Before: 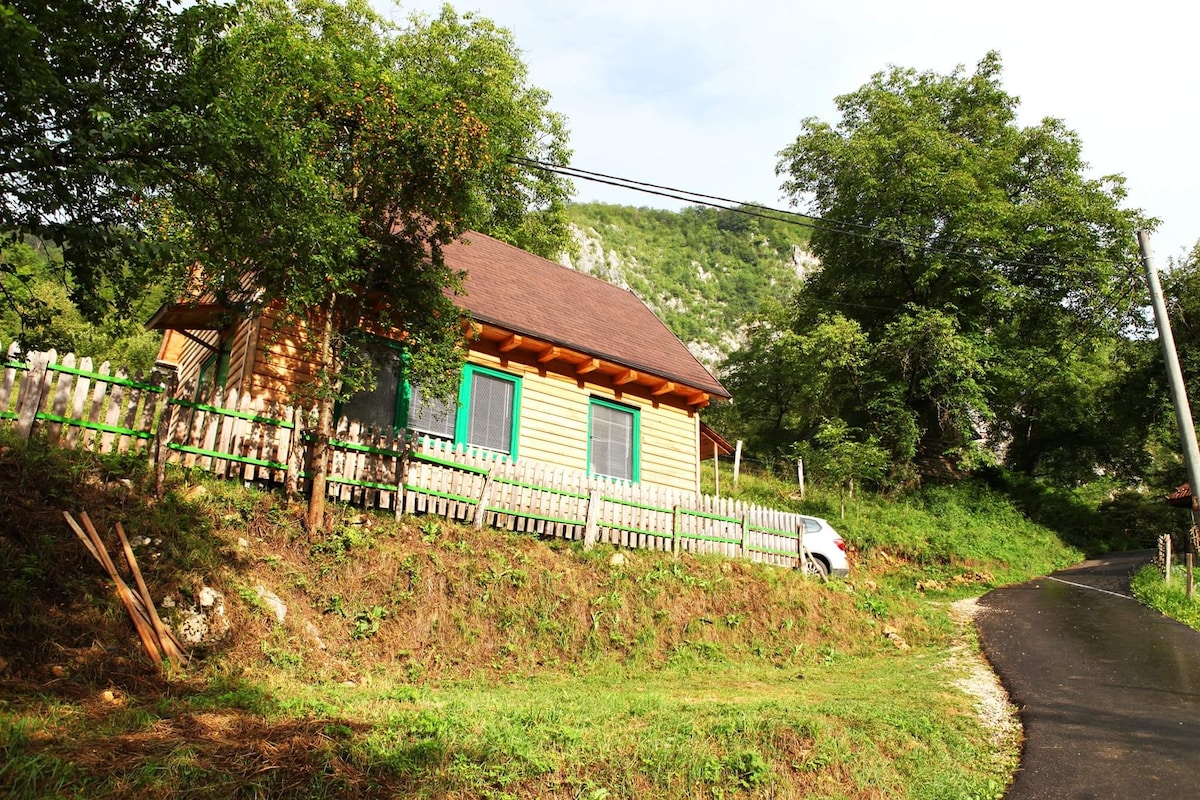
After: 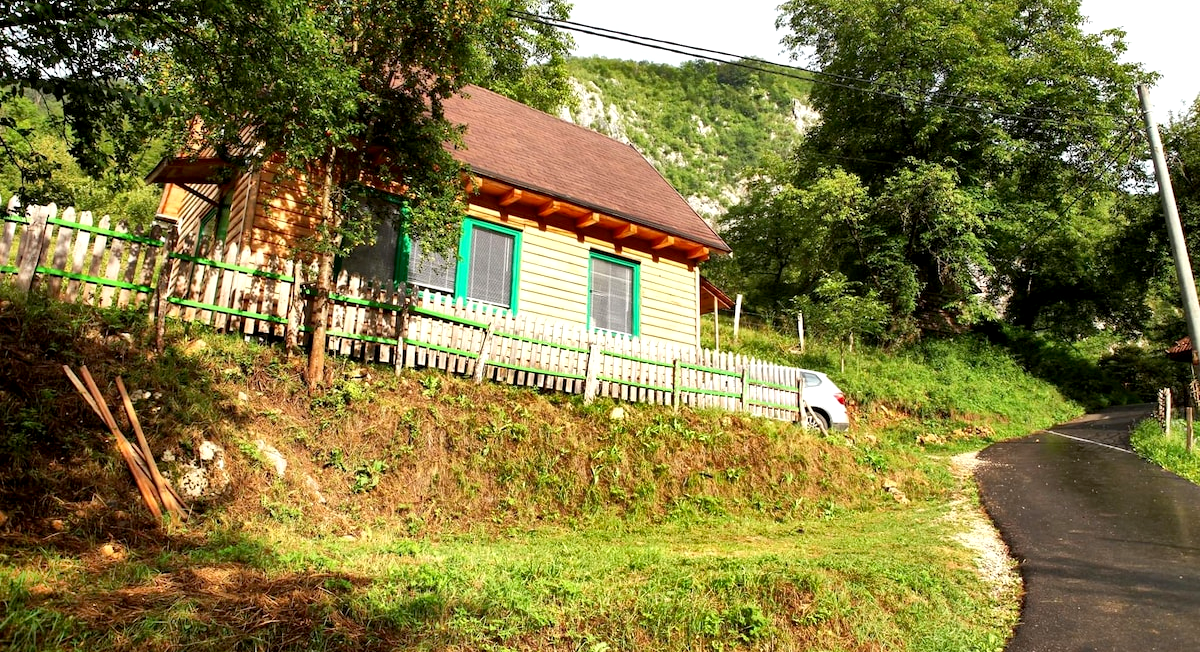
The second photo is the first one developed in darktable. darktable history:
crop and rotate: top 18.428%
exposure: black level correction 0.005, exposure 0.273 EV, compensate highlight preservation false
shadows and highlights: radius 102.54, shadows 50.75, highlights -65.69, shadows color adjustment 97.66%, soften with gaussian
